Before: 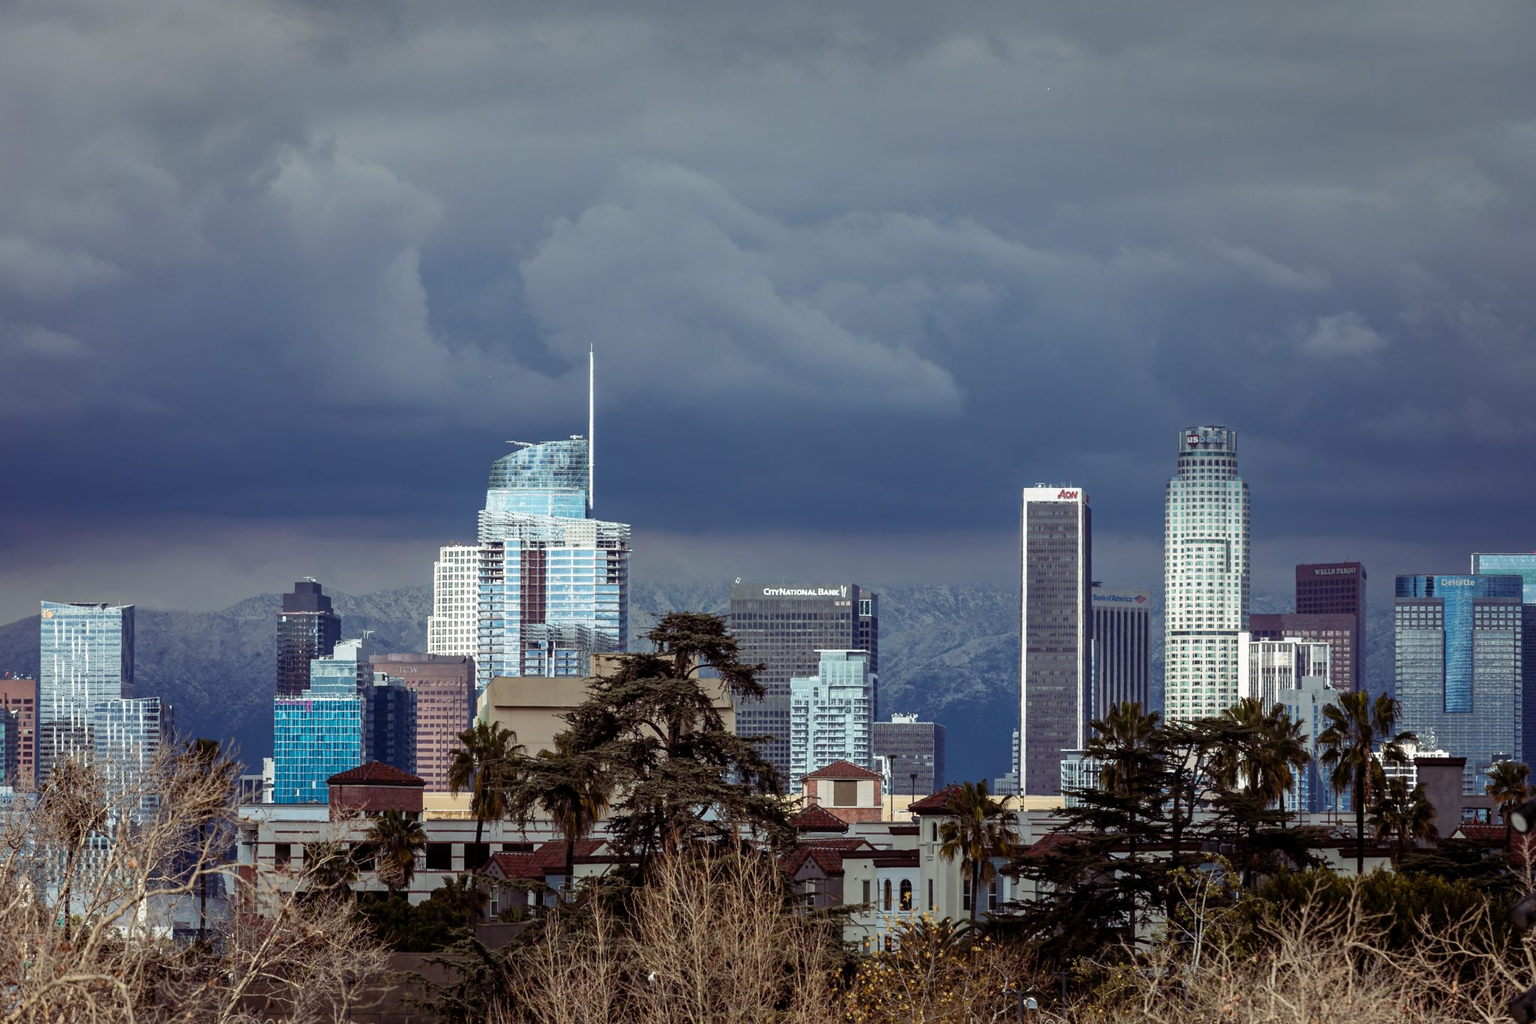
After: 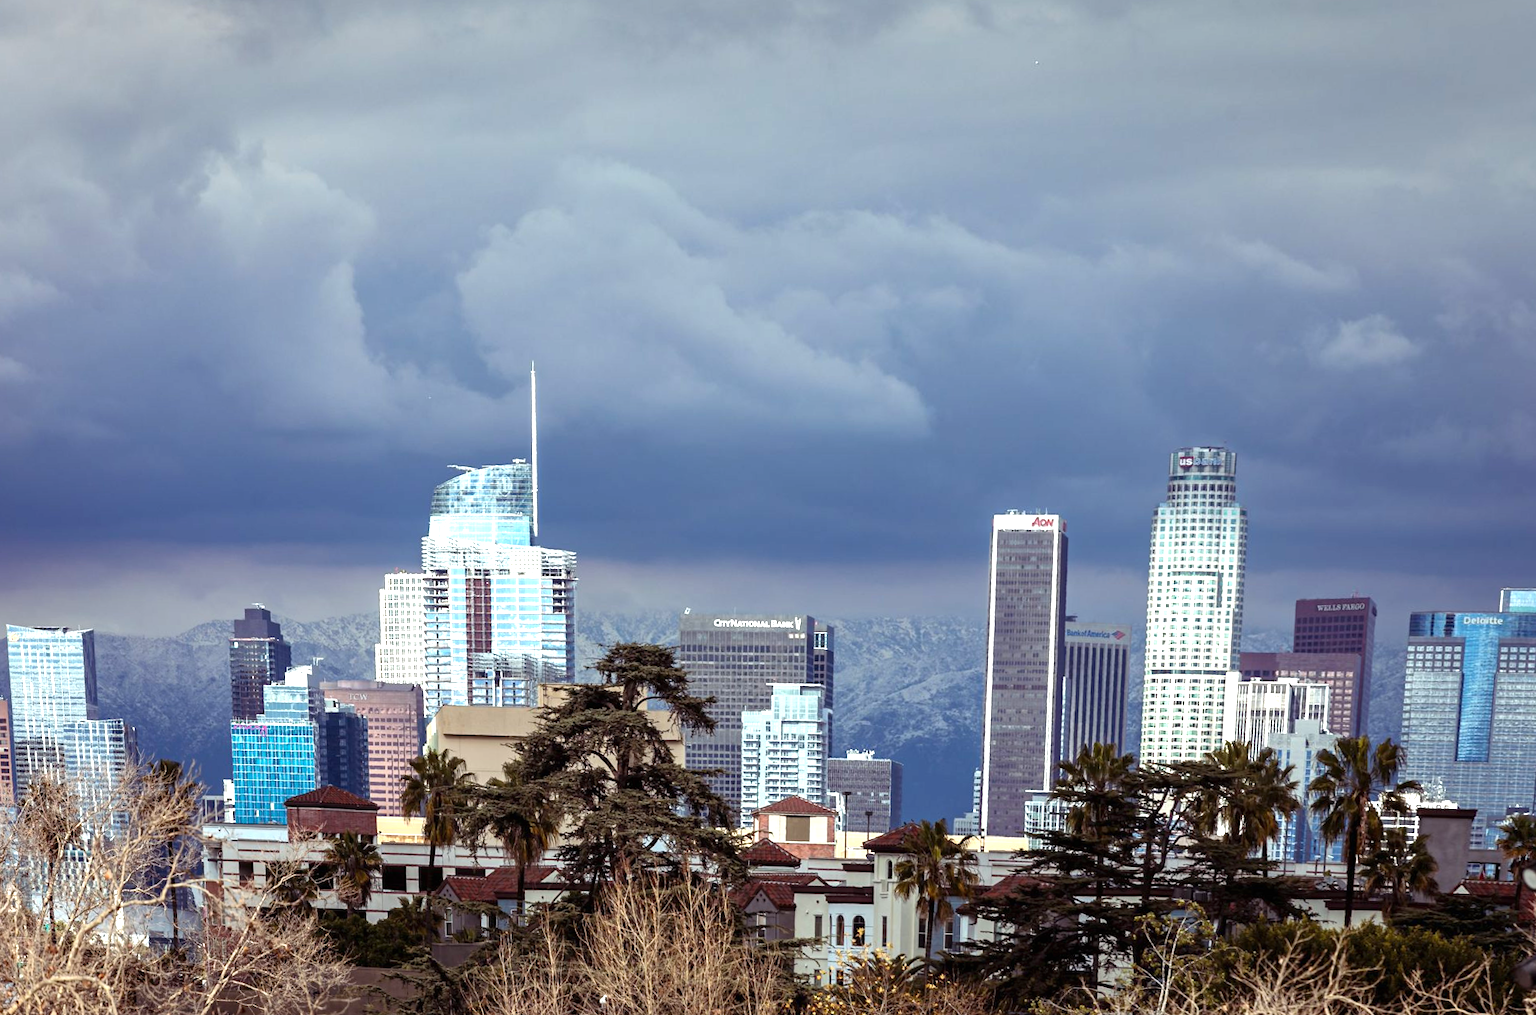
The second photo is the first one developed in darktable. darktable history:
exposure: black level correction 0, exposure 0.95 EV, compensate exposure bias true, compensate highlight preservation false
rotate and perspective: rotation 0.062°, lens shift (vertical) 0.115, lens shift (horizontal) -0.133, crop left 0.047, crop right 0.94, crop top 0.061, crop bottom 0.94
